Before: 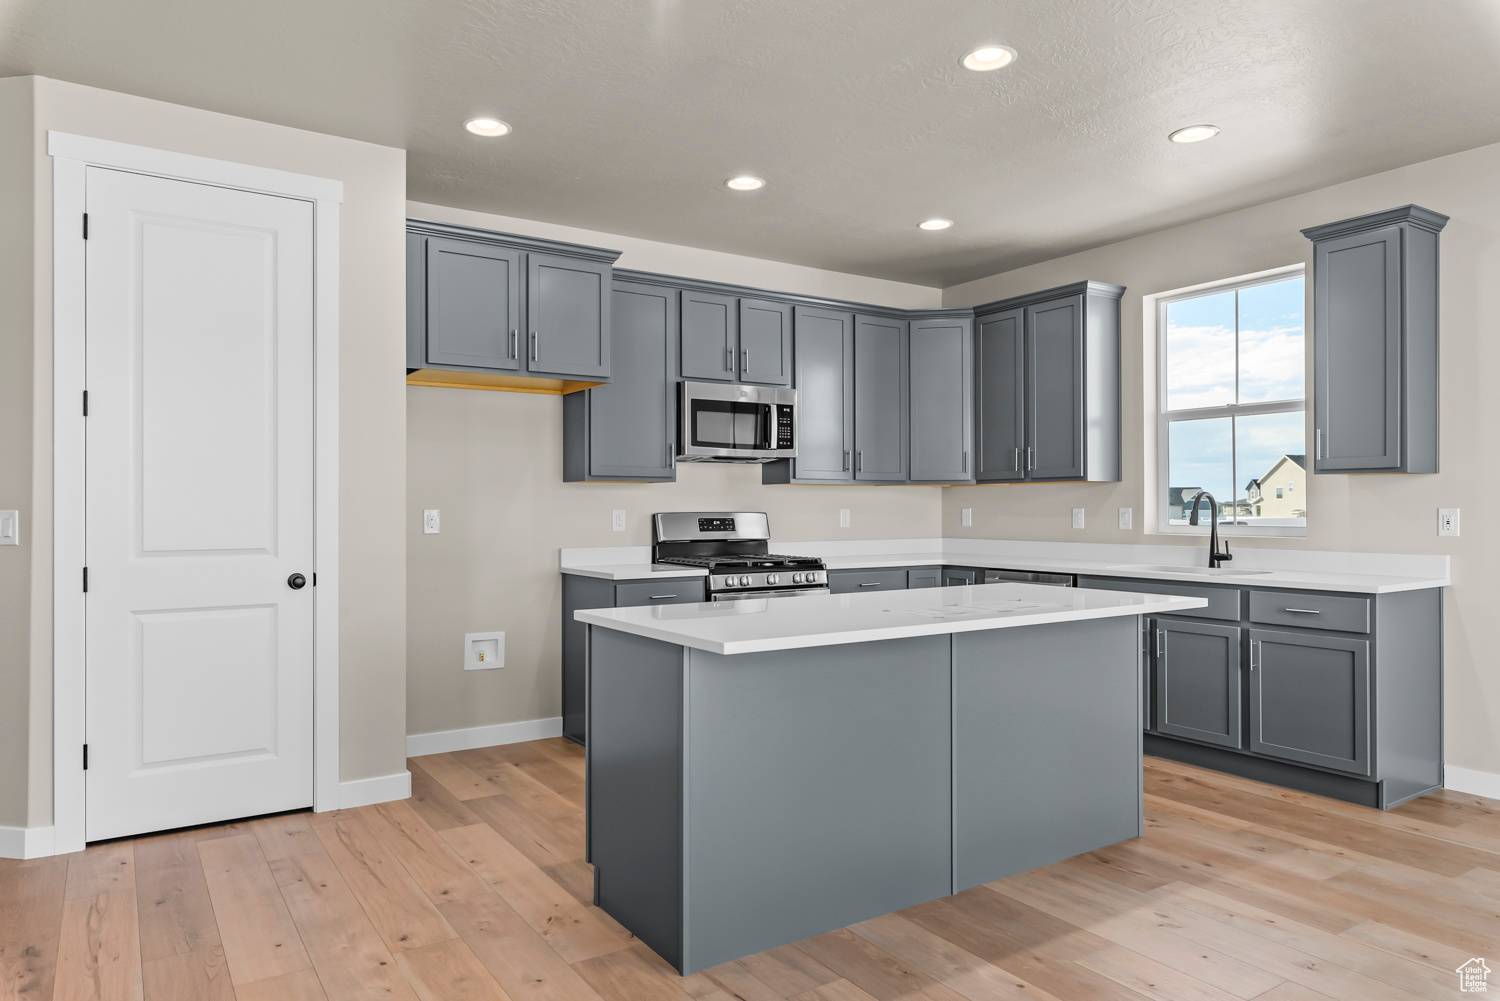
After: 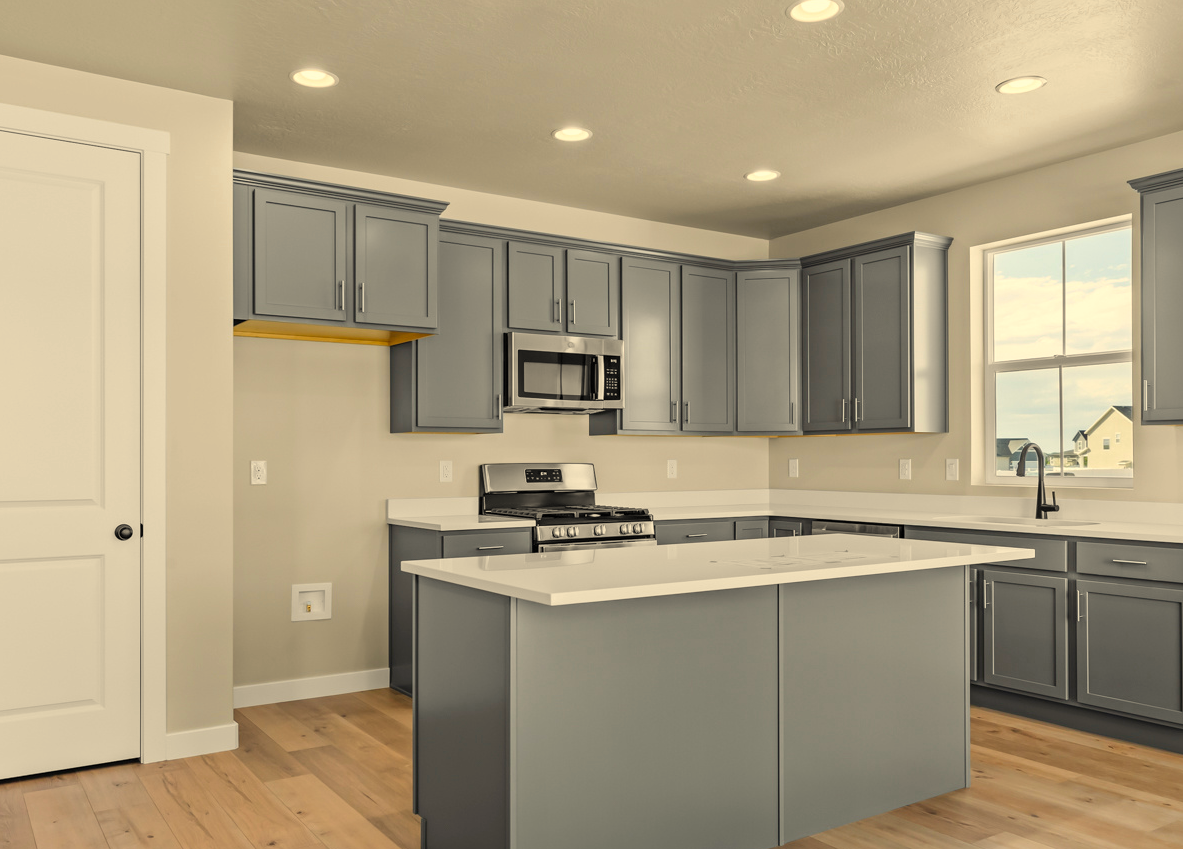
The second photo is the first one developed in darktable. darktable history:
crop: left 11.548%, top 4.922%, right 9.561%, bottom 10.202%
color correction: highlights a* 2.31, highlights b* 22.69
